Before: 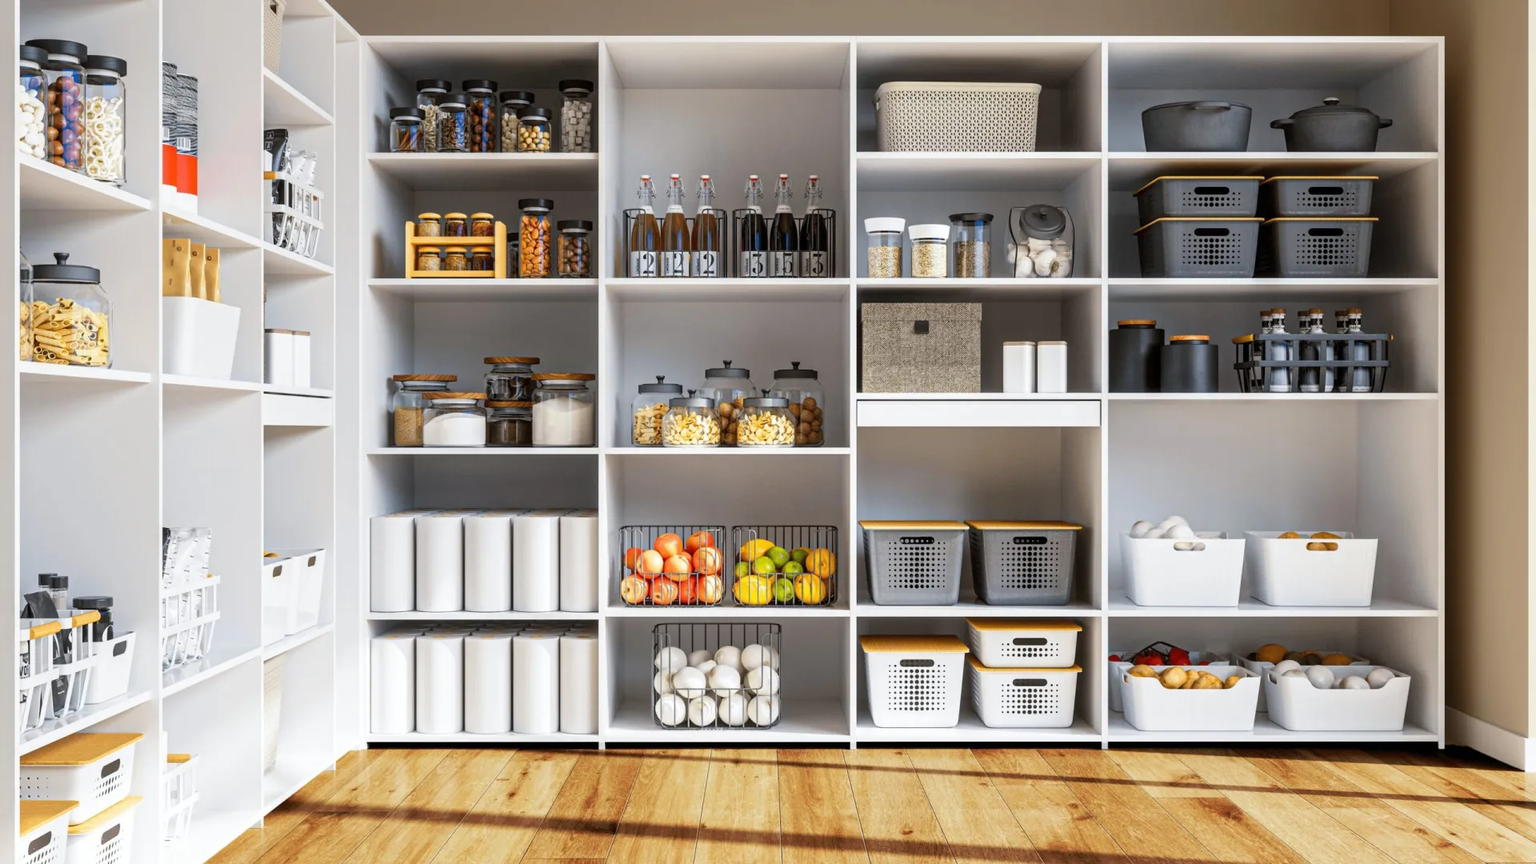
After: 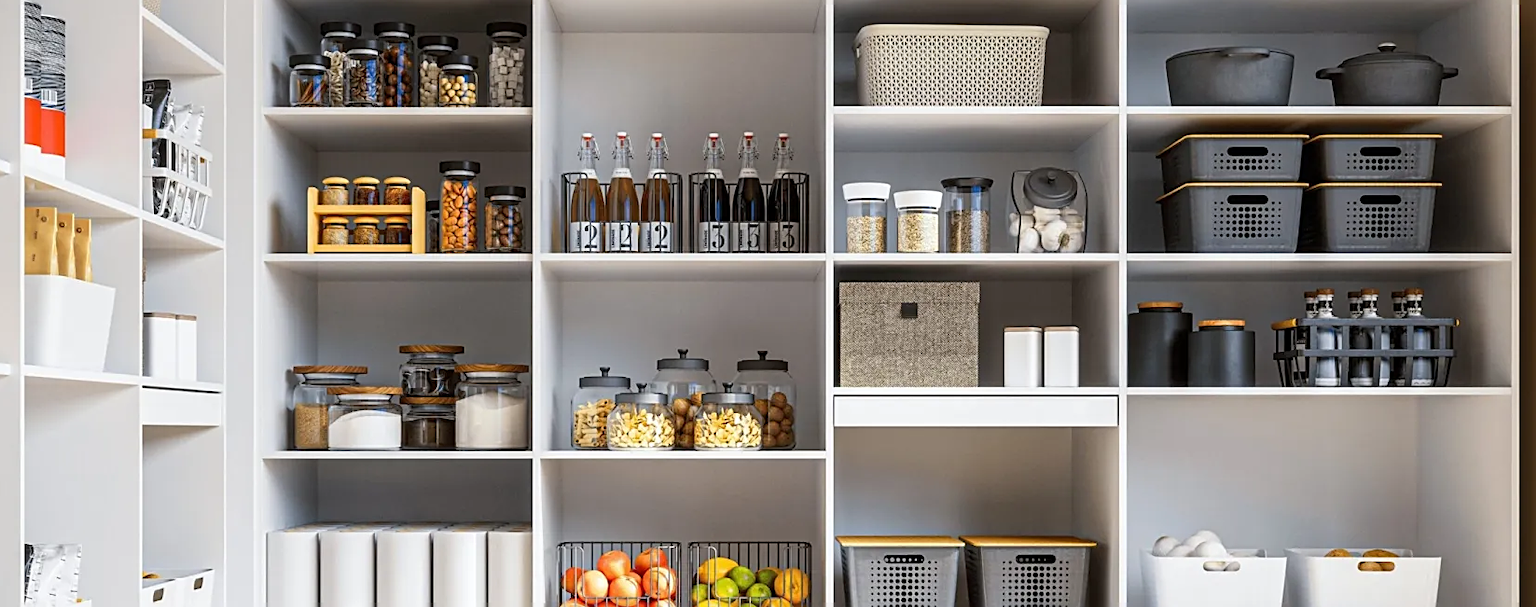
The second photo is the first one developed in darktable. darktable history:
sharpen: on, module defaults
crop and rotate: left 9.259%, top 7.125%, right 4.927%, bottom 32.521%
